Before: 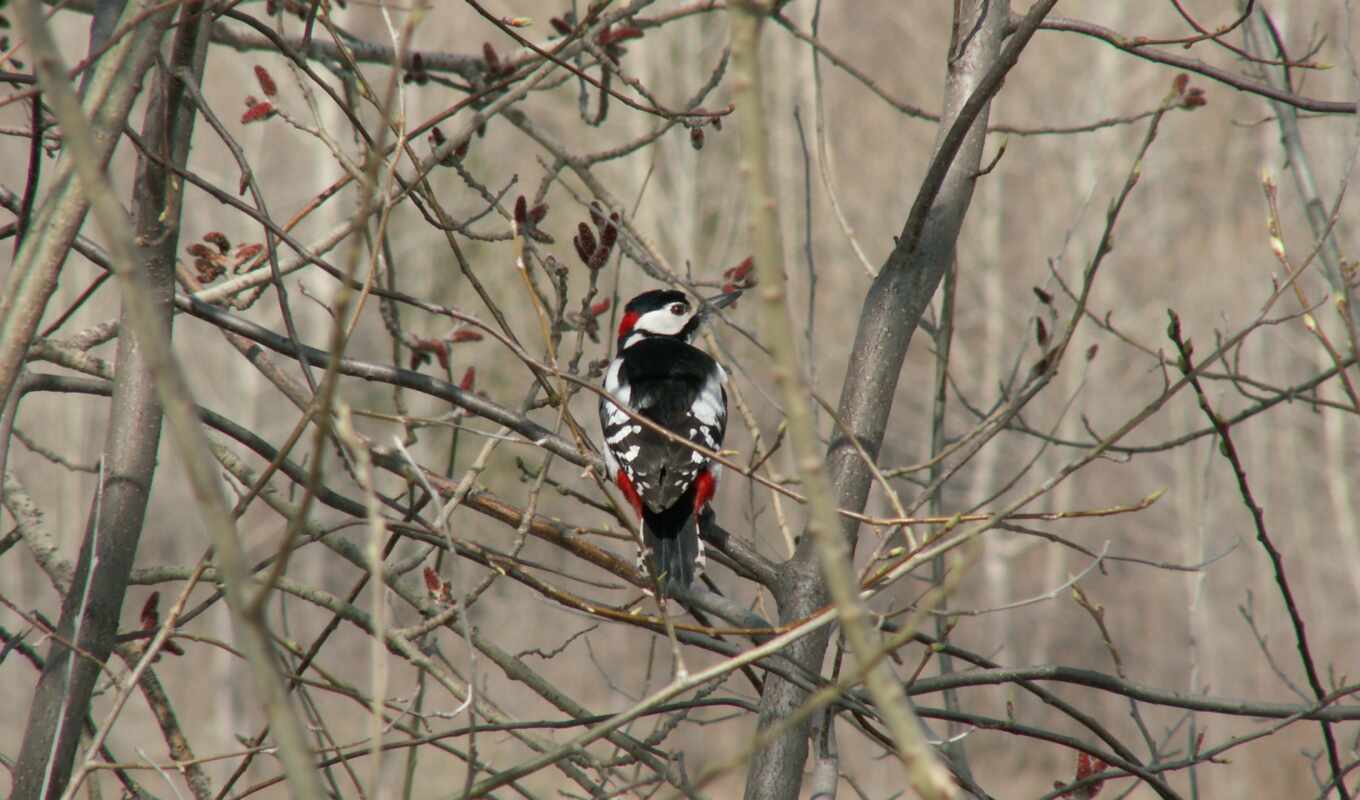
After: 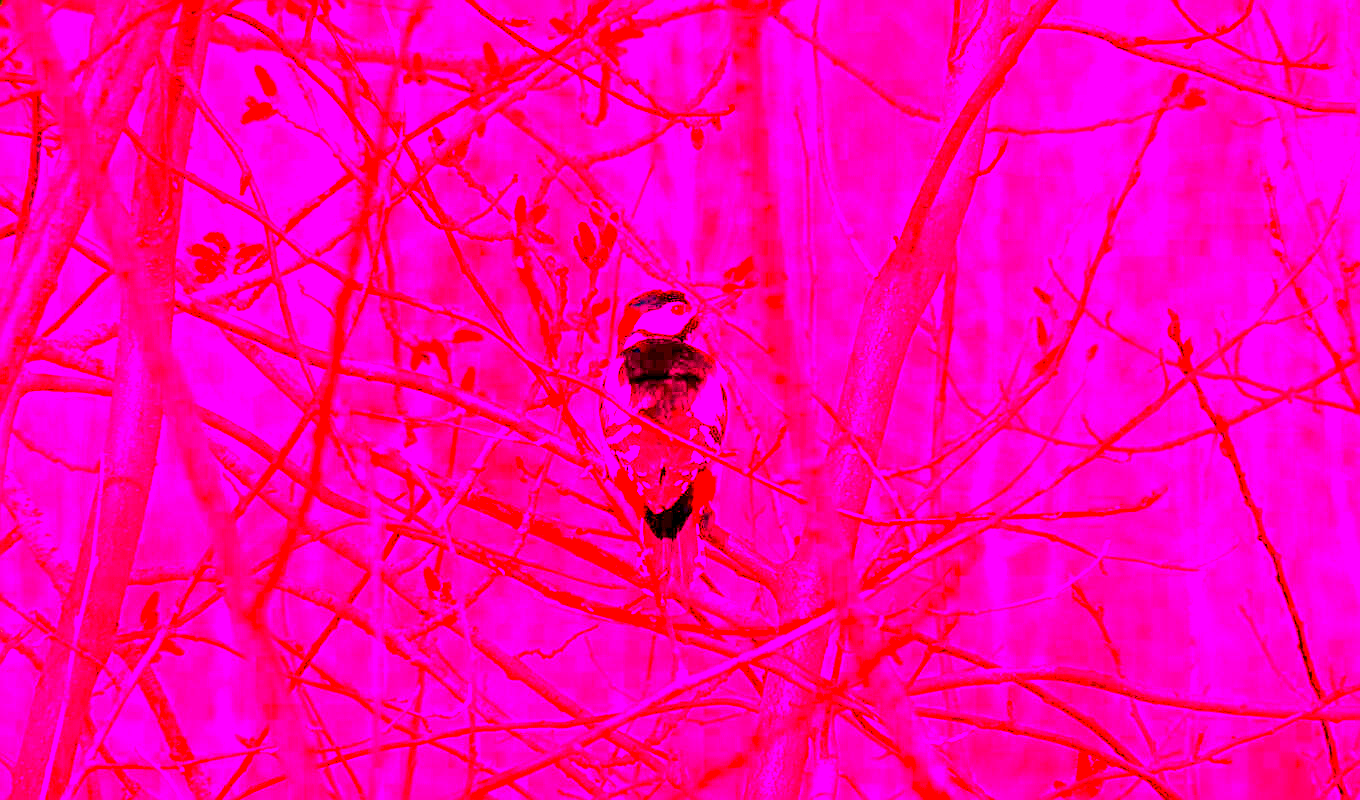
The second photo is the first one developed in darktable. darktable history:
exposure: black level correction 0.009, exposure 1.425 EV, compensate highlight preservation false
grain: coarseness 0.09 ISO
tone equalizer: on, module defaults
color contrast: green-magenta contrast 1.55, blue-yellow contrast 1.83
sharpen: amount 0.75
white balance: red 4.26, blue 1.802
